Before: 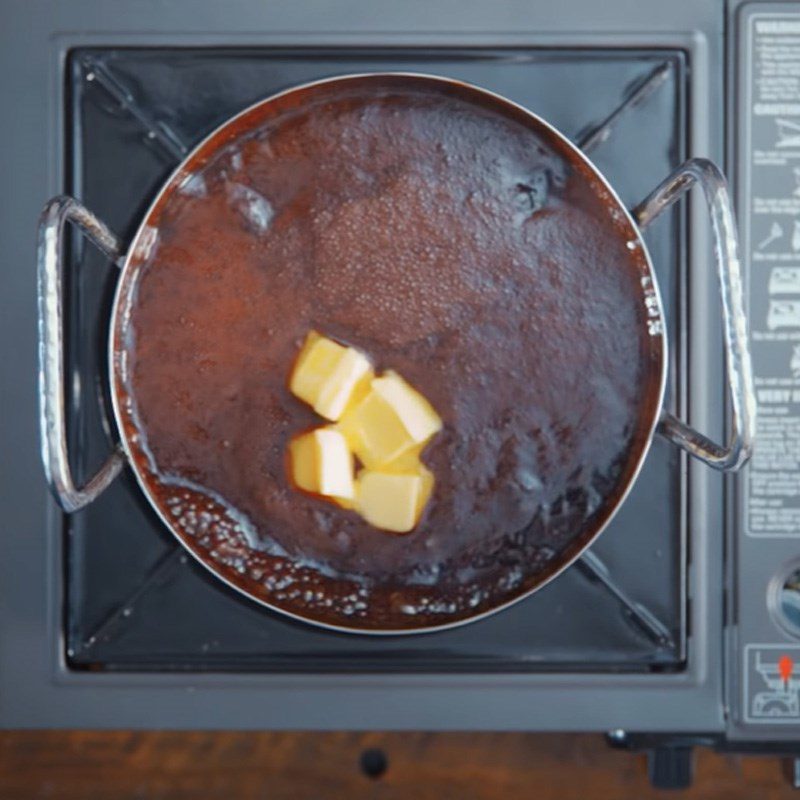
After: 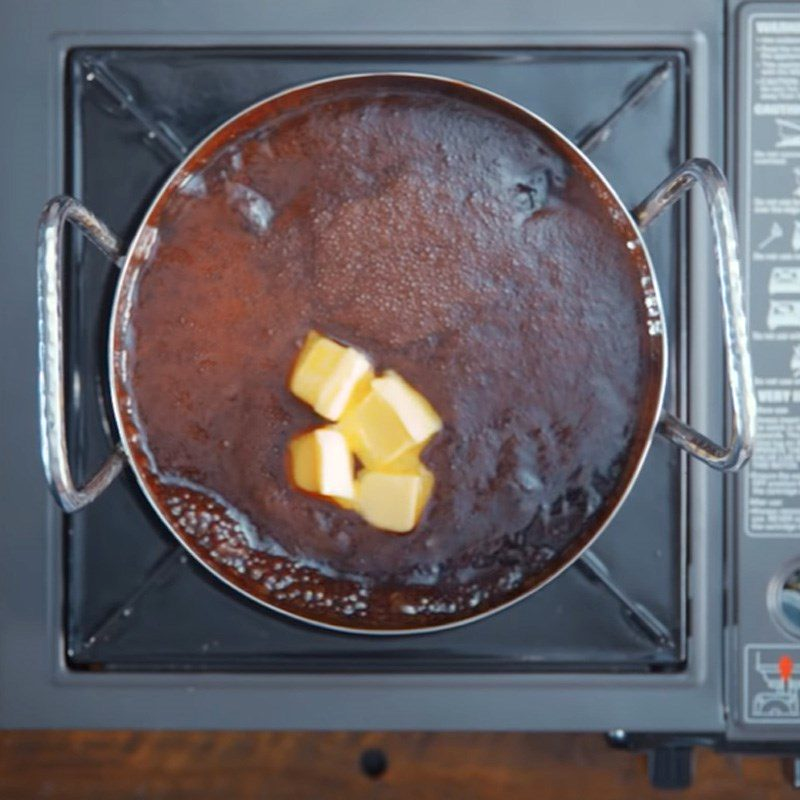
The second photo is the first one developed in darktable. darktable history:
exposure: black level correction 0.001, exposure 0.142 EV, compensate highlight preservation false
